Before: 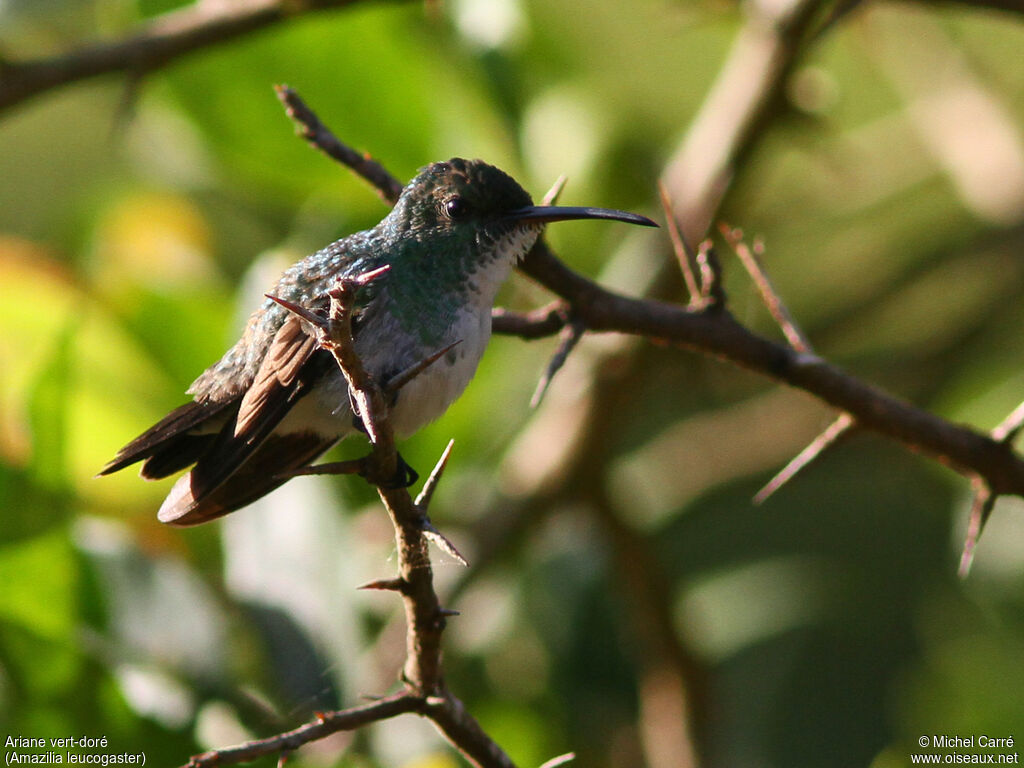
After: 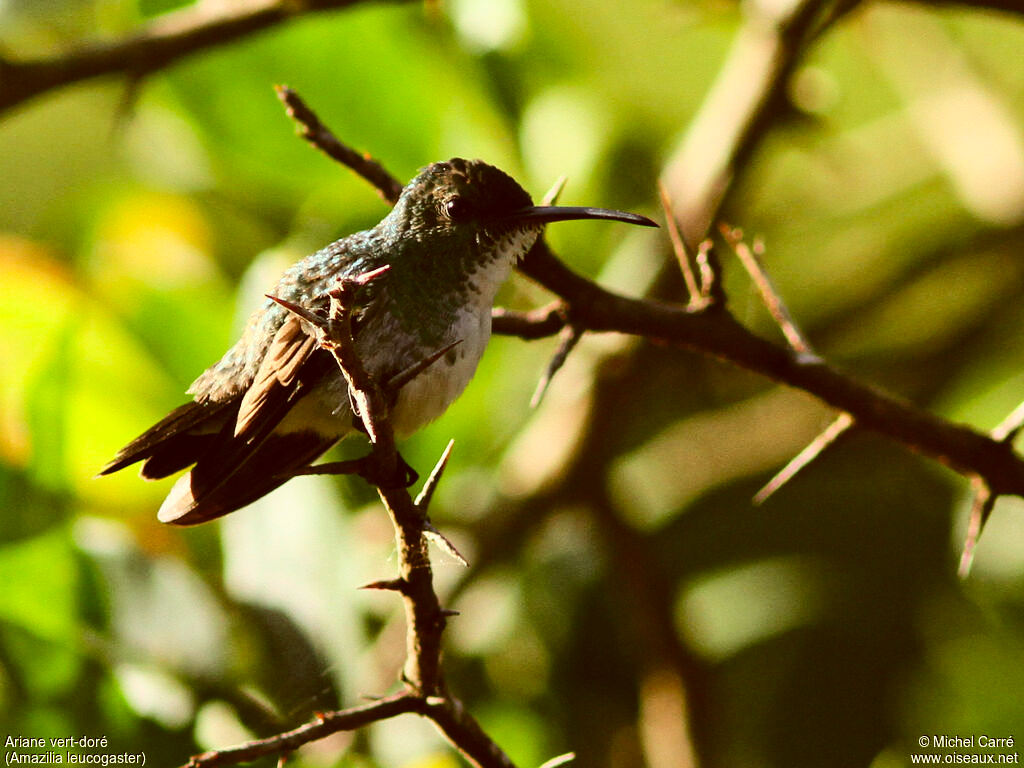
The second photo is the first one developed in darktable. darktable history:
base curve: curves: ch0 [(0, 0) (0.036, 0.025) (0.121, 0.166) (0.206, 0.329) (0.605, 0.79) (1, 1)]
color correction: highlights a* -5.52, highlights b* 9.8, shadows a* 9.52, shadows b* 24.41
